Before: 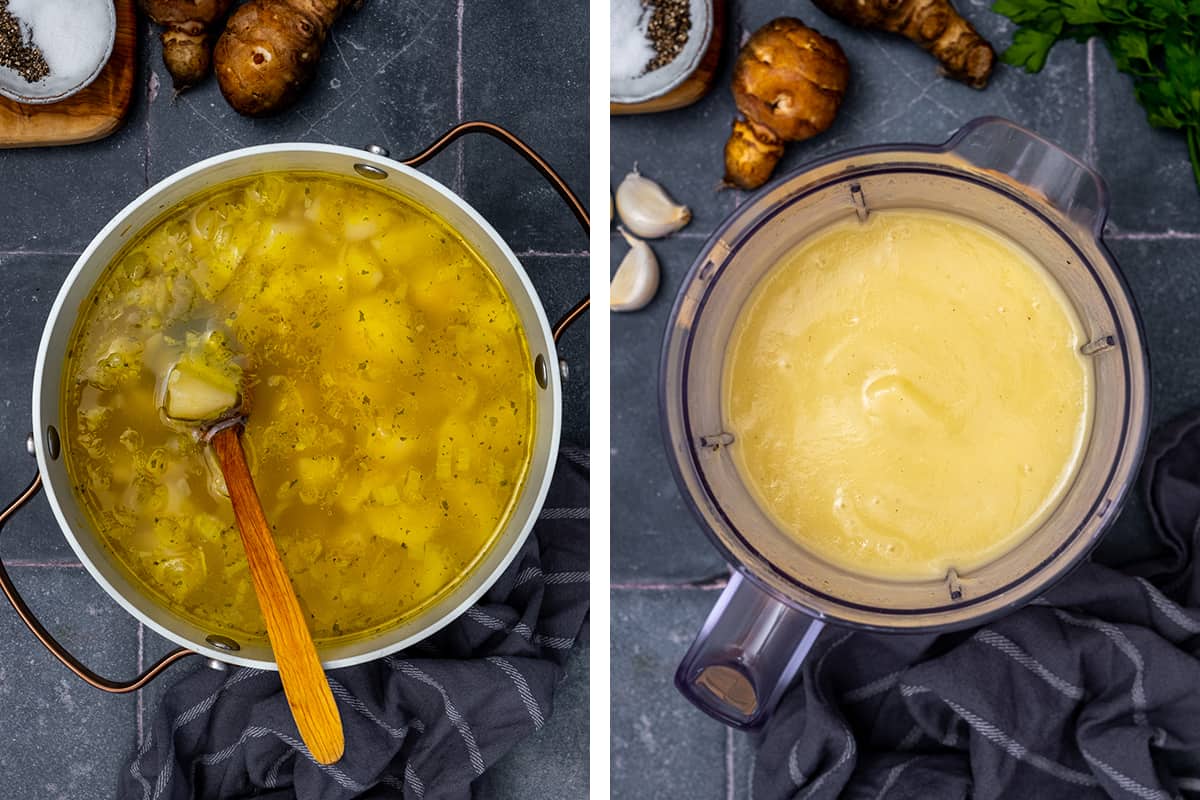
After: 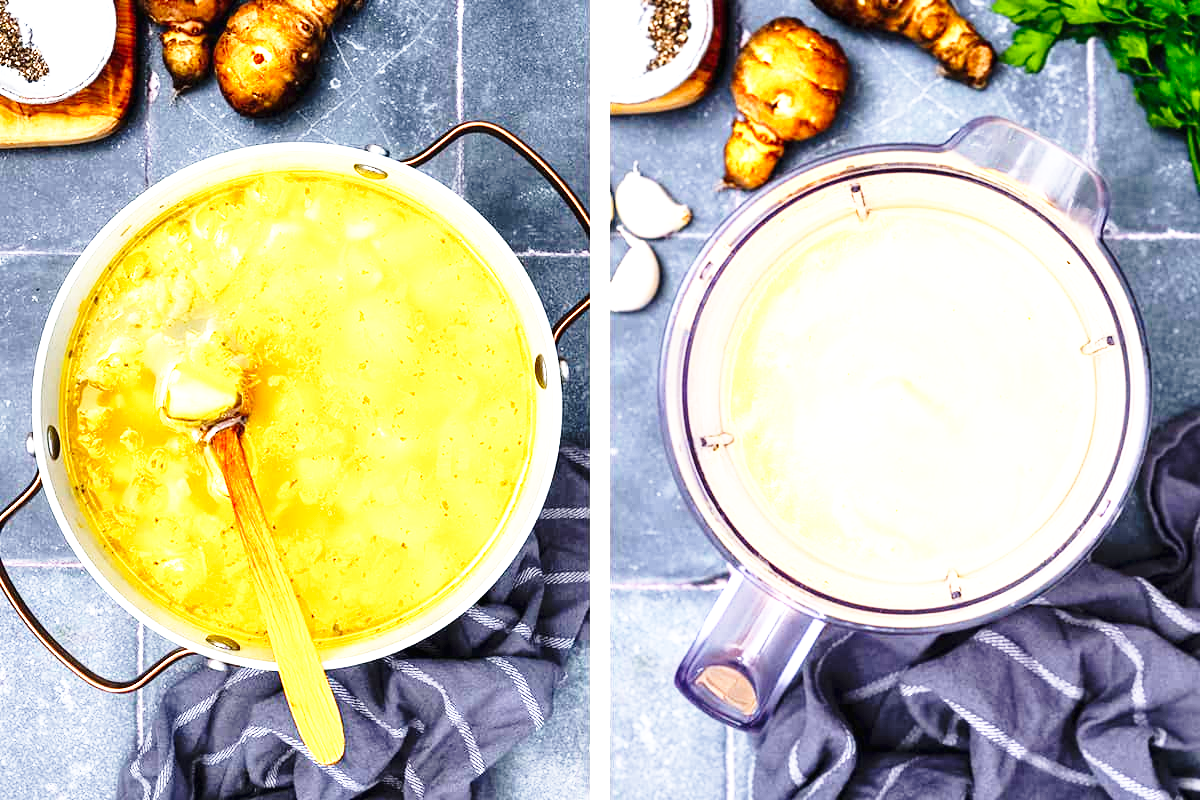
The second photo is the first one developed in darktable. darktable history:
base curve: curves: ch0 [(0, 0) (0.026, 0.03) (0.109, 0.232) (0.351, 0.748) (0.669, 0.968) (1, 1)], preserve colors none
exposure: black level correction 0, exposure 1.676 EV, compensate highlight preservation false
